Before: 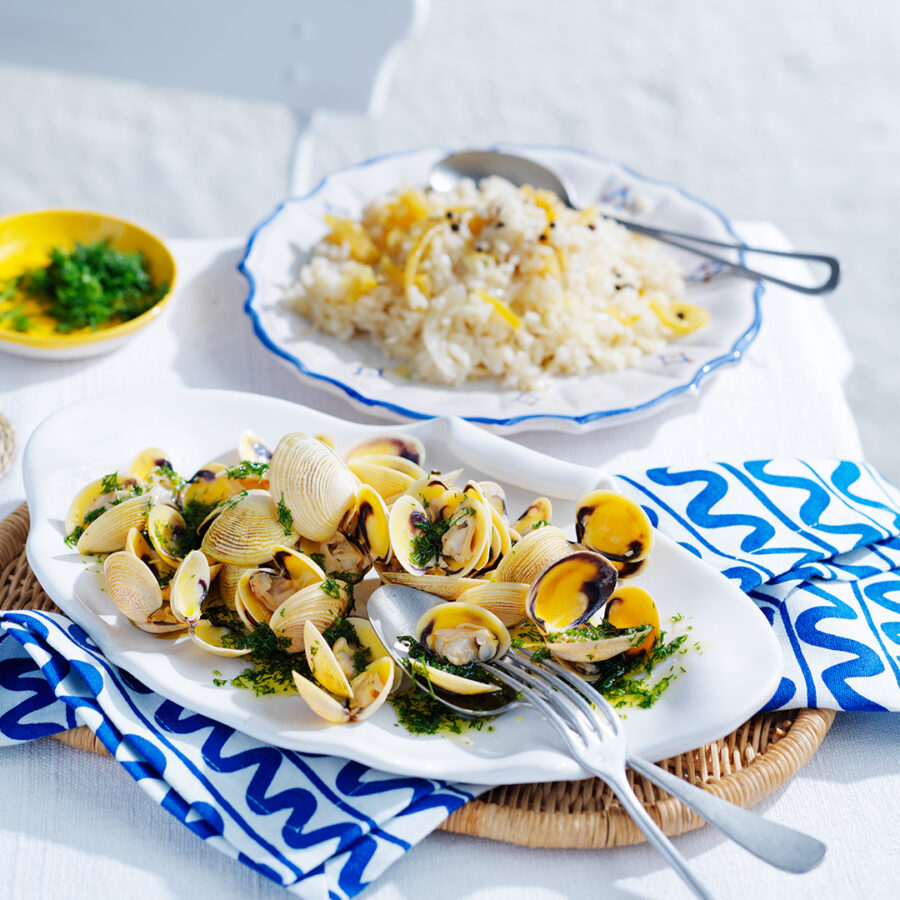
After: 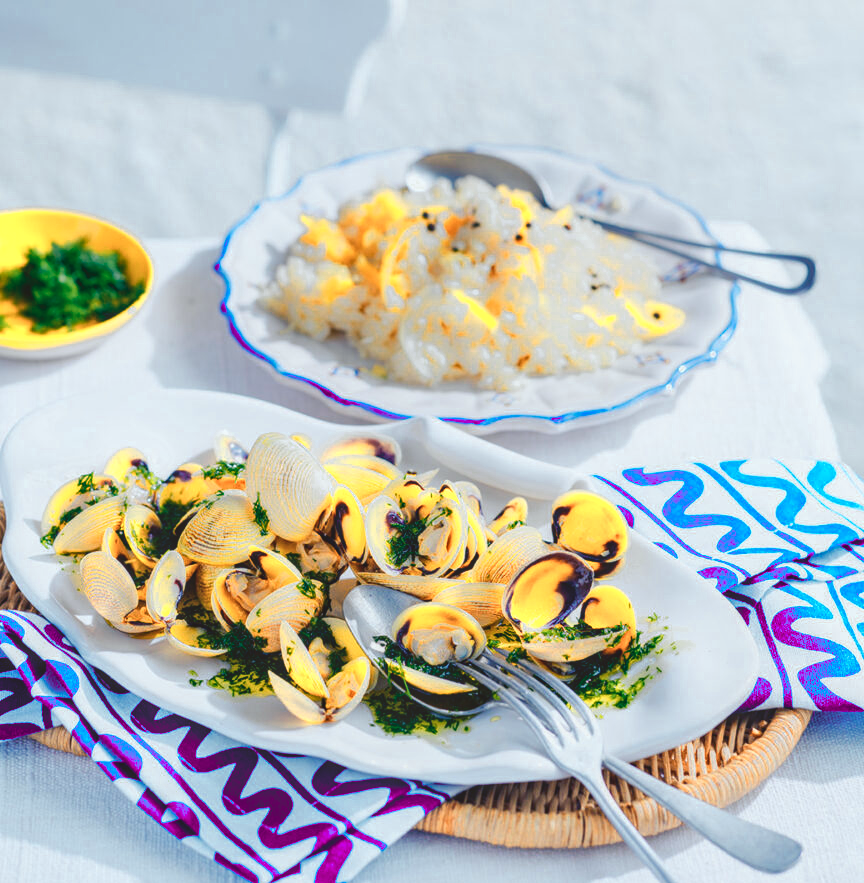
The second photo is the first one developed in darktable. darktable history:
crop and rotate: left 2.709%, right 1.252%, bottom 1.856%
color correction: highlights a* -2.76, highlights b* -2.43, shadows a* 2.4, shadows b* 2.73
local contrast: detail 130%
contrast brightness saturation: contrast -0.284
shadows and highlights: radius 45.14, white point adjustment 6.64, compress 79.77%, soften with gaussian
color balance rgb: shadows lift › luminance -41.06%, shadows lift › chroma 14.006%, shadows lift › hue 260.24°, perceptual saturation grading › global saturation 20%, perceptual saturation grading › highlights -25.667%, perceptual saturation grading › shadows 25.322%, global vibrance 20%
color zones: curves: ch0 [(0.018, 0.548) (0.197, 0.654) (0.425, 0.447) (0.605, 0.658) (0.732, 0.579)]; ch1 [(0.105, 0.531) (0.224, 0.531) (0.386, 0.39) (0.618, 0.456) (0.732, 0.456) (0.956, 0.421)]; ch2 [(0.039, 0.583) (0.215, 0.465) (0.399, 0.544) (0.465, 0.548) (0.614, 0.447) (0.724, 0.43) (0.882, 0.623) (0.956, 0.632)]
